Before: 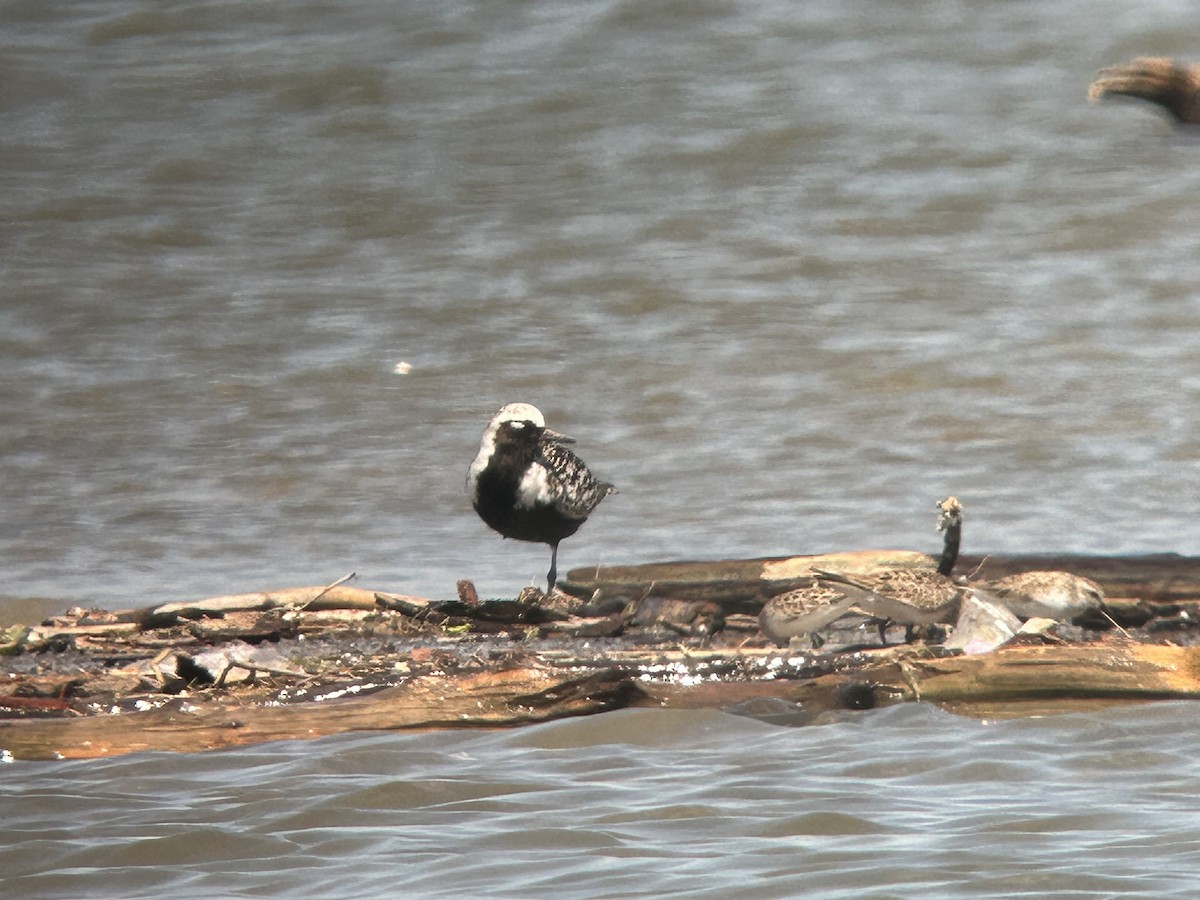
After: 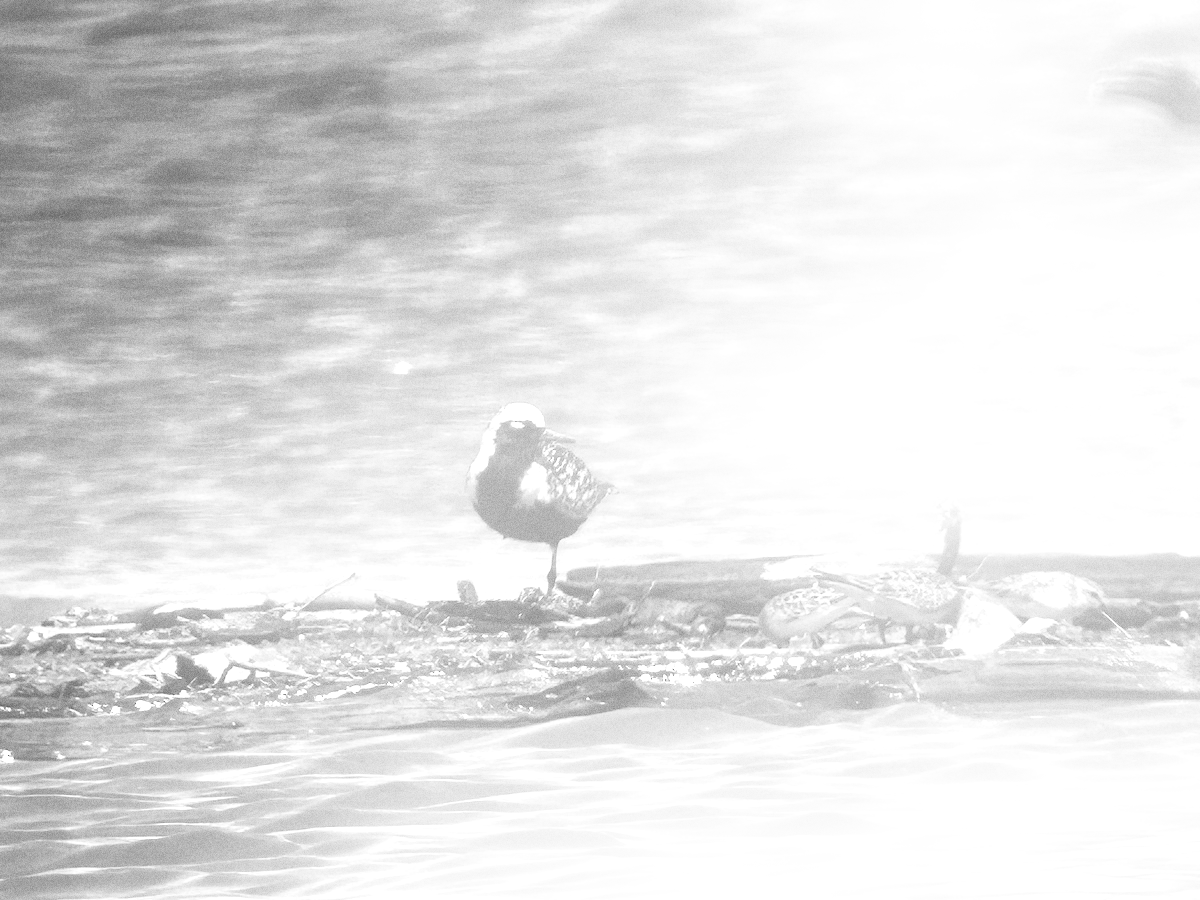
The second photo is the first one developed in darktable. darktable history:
bloom: on, module defaults
grain: coarseness 8.68 ISO, strength 31.94%
exposure: black level correction 0, exposure 0.7 EV, compensate exposure bias true, compensate highlight preservation false
tone equalizer: on, module defaults
white balance: red 0.766, blue 1.537
color calibration: output gray [0.21, 0.42, 0.37, 0], gray › normalize channels true, illuminant same as pipeline (D50), adaptation XYZ, x 0.346, y 0.359, gamut compression 0
